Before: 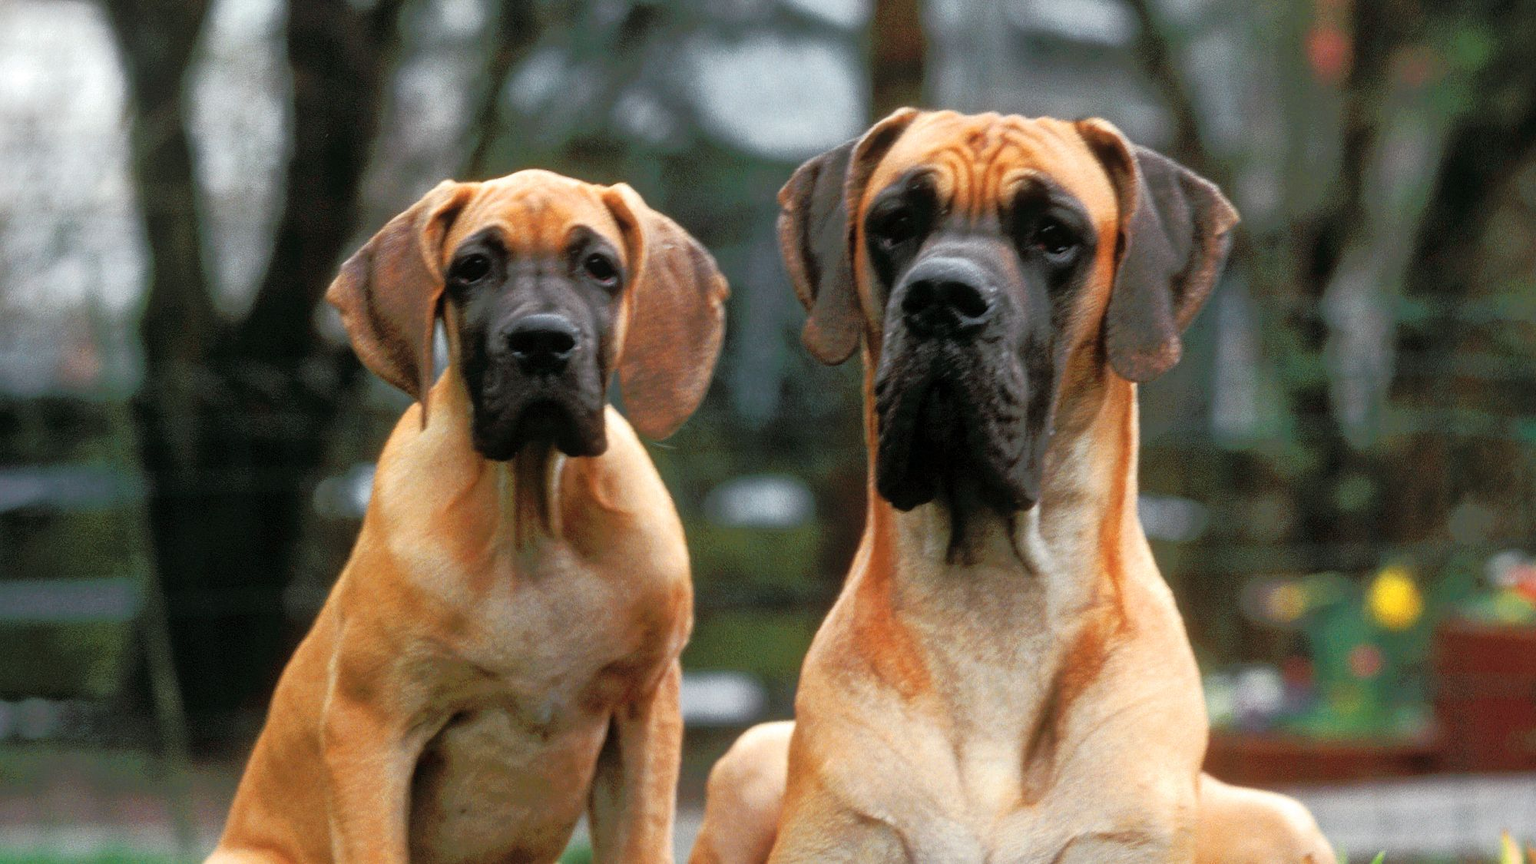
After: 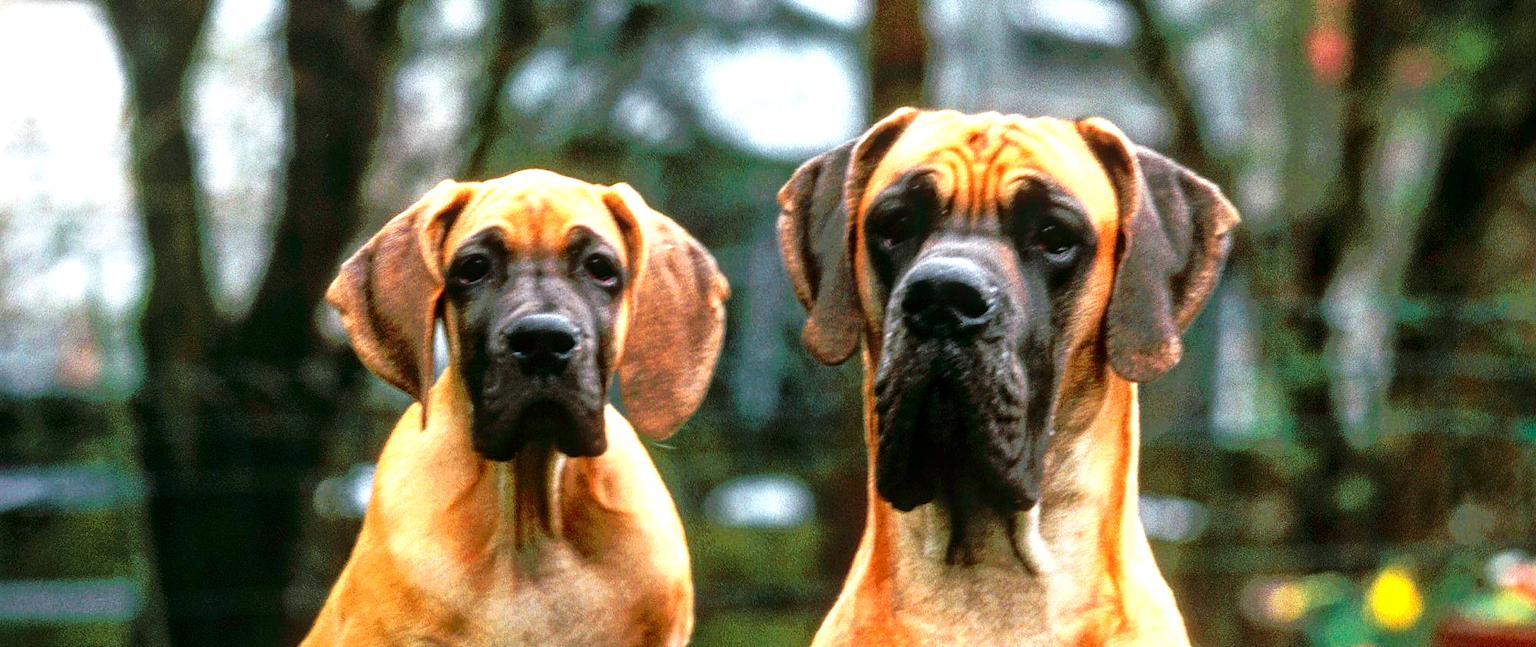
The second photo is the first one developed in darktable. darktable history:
crop: bottom 24.987%
local contrast: on, module defaults
contrast brightness saturation: contrast 0.188, brightness -0.105, saturation 0.208
exposure: black level correction 0, exposure 1.001 EV, compensate highlight preservation false
velvia: on, module defaults
